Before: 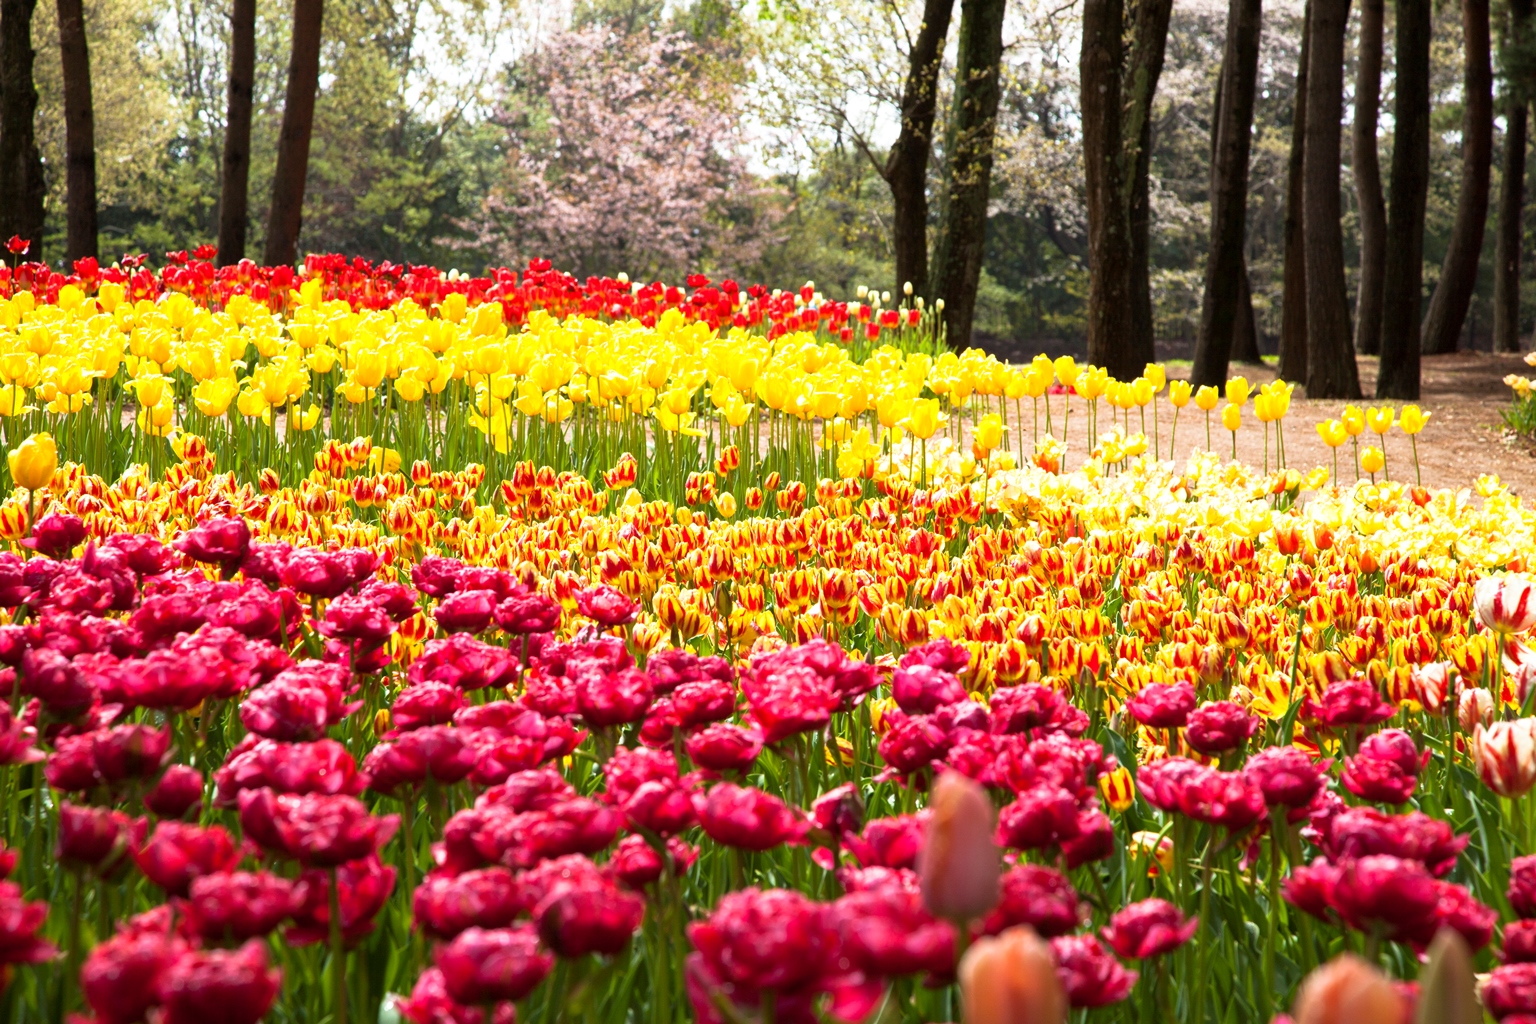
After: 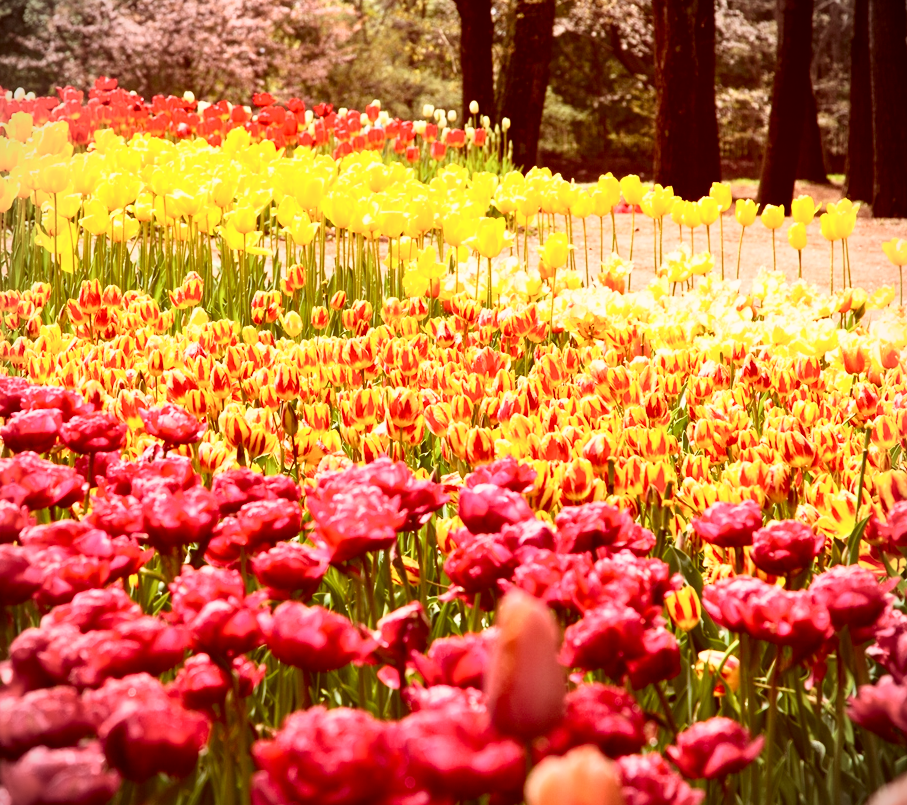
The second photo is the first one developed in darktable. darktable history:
crop and rotate: left 28.256%, top 17.734%, right 12.656%, bottom 3.573%
contrast brightness saturation: contrast 0.24, brightness 0.09
color correction: highlights a* 9.03, highlights b* 8.71, shadows a* 40, shadows b* 40, saturation 0.8
vignetting: fall-off start 91.19%
